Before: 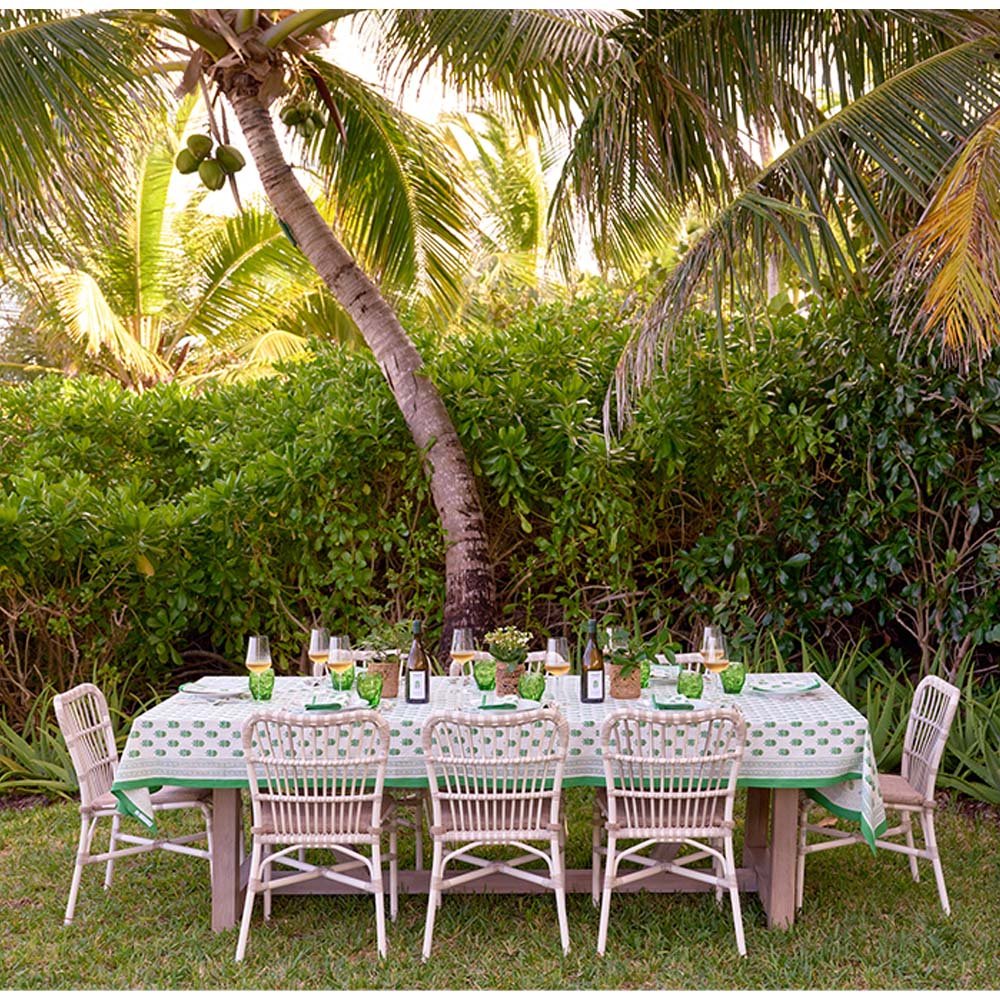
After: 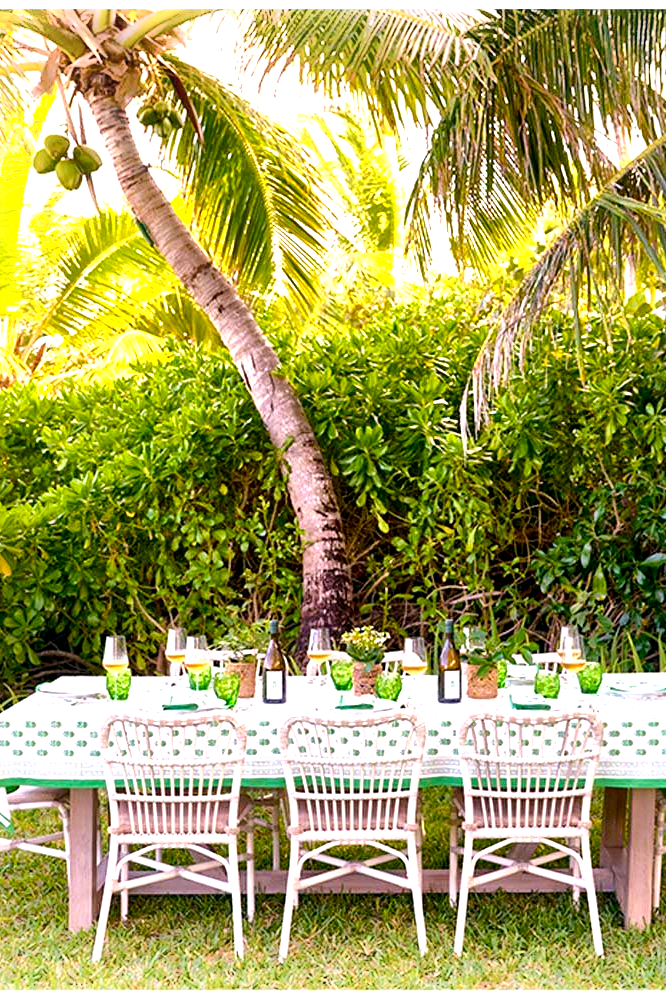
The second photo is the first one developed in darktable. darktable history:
crop and rotate: left 14.306%, right 19.081%
local contrast: mode bilateral grid, contrast 44, coarseness 69, detail 216%, midtone range 0.2
shadows and highlights: shadows -22.74, highlights 44.48, soften with gaussian
contrast brightness saturation: contrast -0.097, saturation -0.084
color balance rgb: global offset › luminance -0.35%, global offset › chroma 0.115%, global offset › hue 167°, linear chroma grading › global chroma 14.354%, perceptual saturation grading › global saturation 18.745%
exposure: exposure 1 EV, compensate highlight preservation false
